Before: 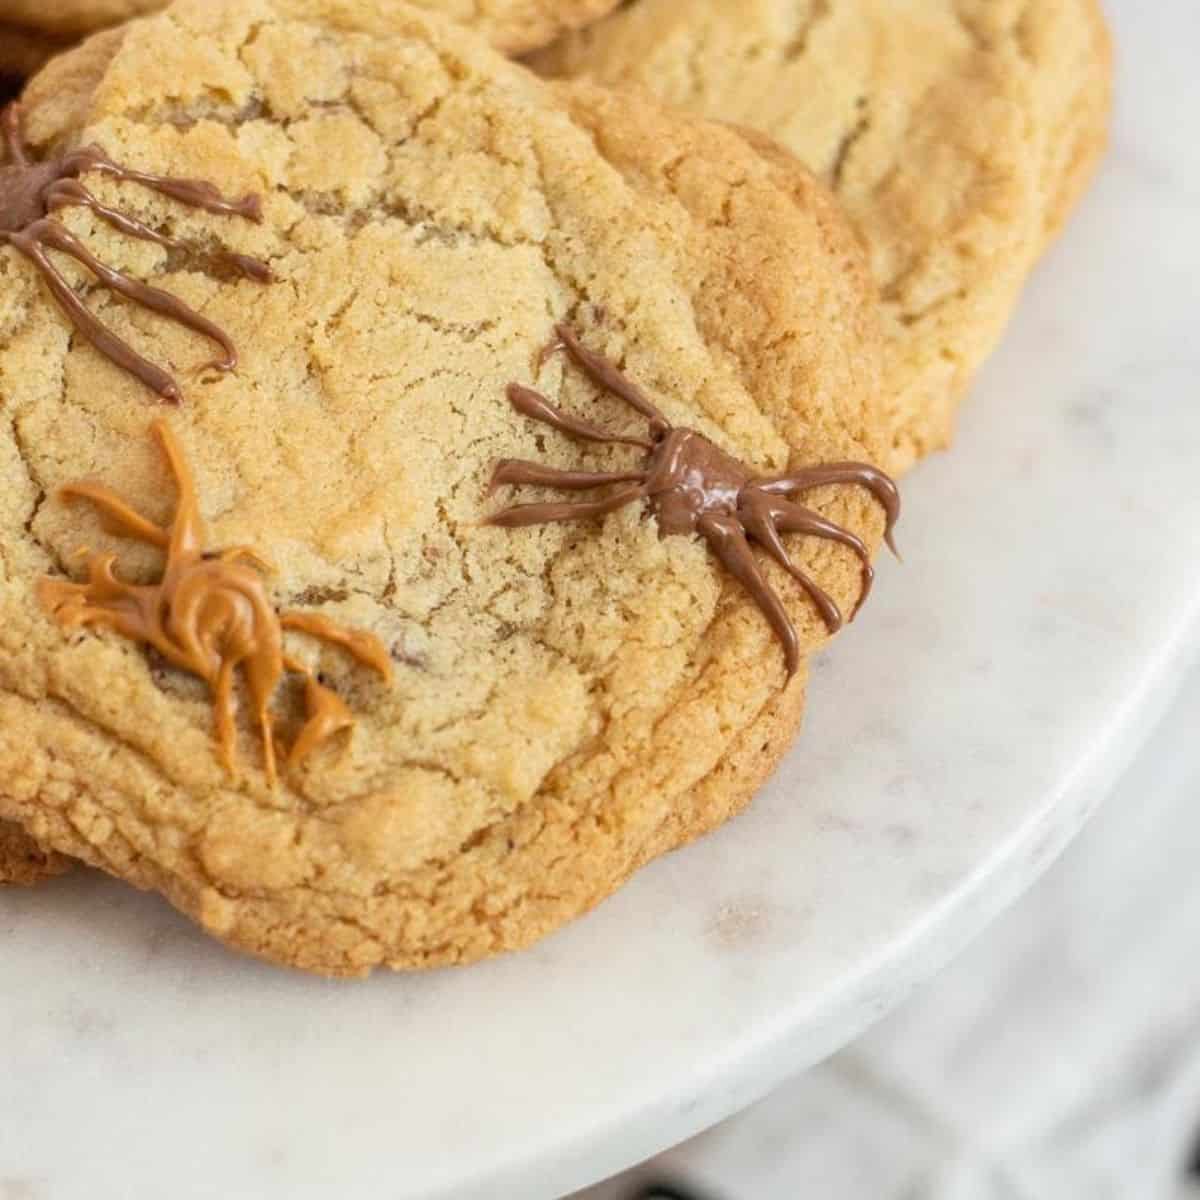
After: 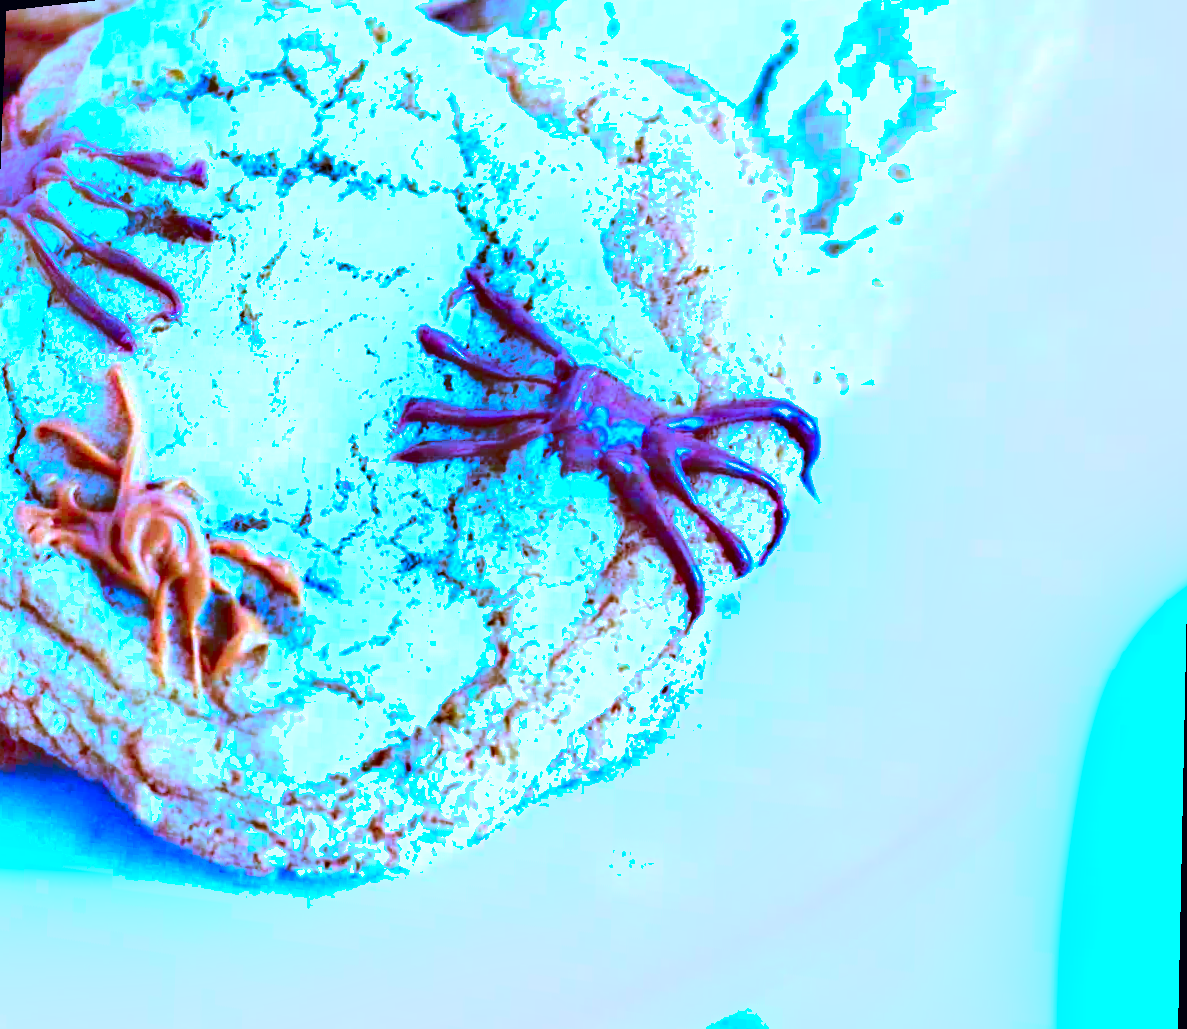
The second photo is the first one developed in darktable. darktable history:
shadows and highlights: soften with gaussian
exposure: black level correction 0, exposure 1.1 EV, compensate exposure bias true, compensate highlight preservation false
color calibration: output R [0.948, 0.091, -0.04, 0], output G [-0.3, 1.384, -0.085, 0], output B [-0.108, 0.061, 1.08, 0], illuminant as shot in camera, x 0.484, y 0.43, temperature 2405.29 K
color correction: saturation 2.15
rotate and perspective: rotation 1.69°, lens shift (vertical) -0.023, lens shift (horizontal) -0.291, crop left 0.025, crop right 0.988, crop top 0.092, crop bottom 0.842
